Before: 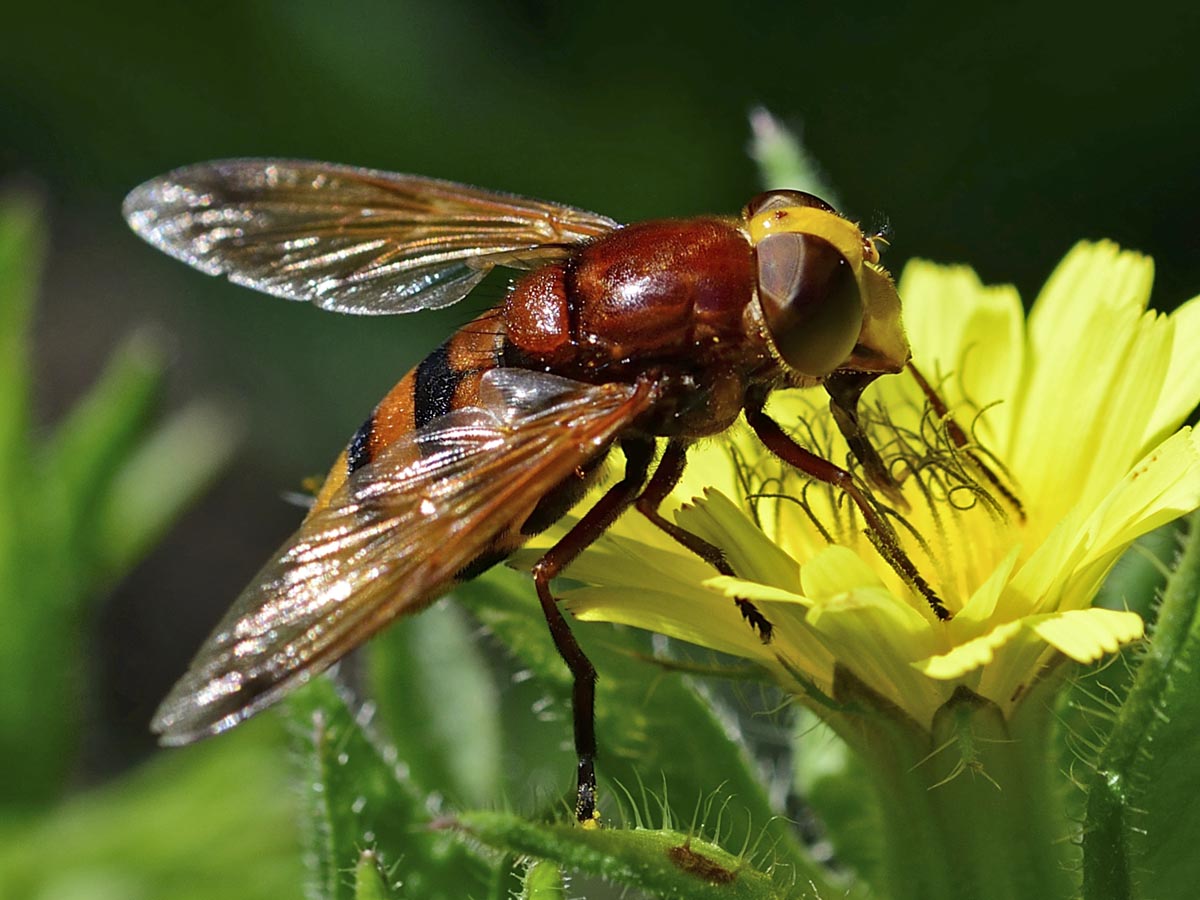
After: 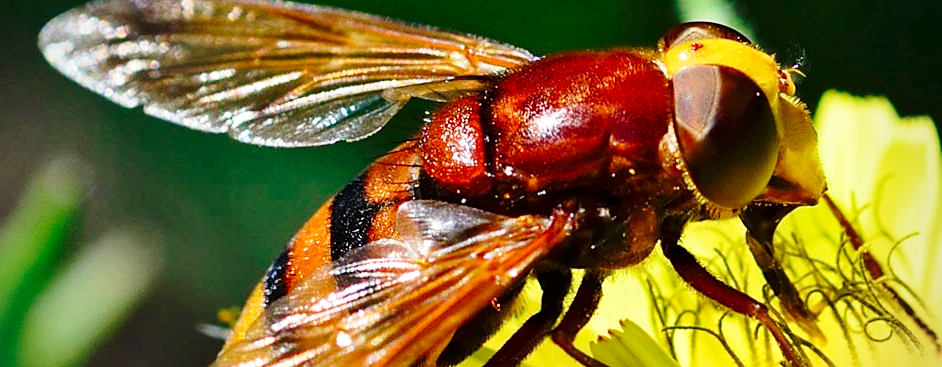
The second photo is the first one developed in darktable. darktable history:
base curve: curves: ch0 [(0, 0) (0.028, 0.03) (0.121, 0.232) (0.46, 0.748) (0.859, 0.968) (1, 1)], preserve colors none
vignetting: fall-off radius 61.24%
crop: left 7.08%, top 18.691%, right 14.348%, bottom 40.493%
